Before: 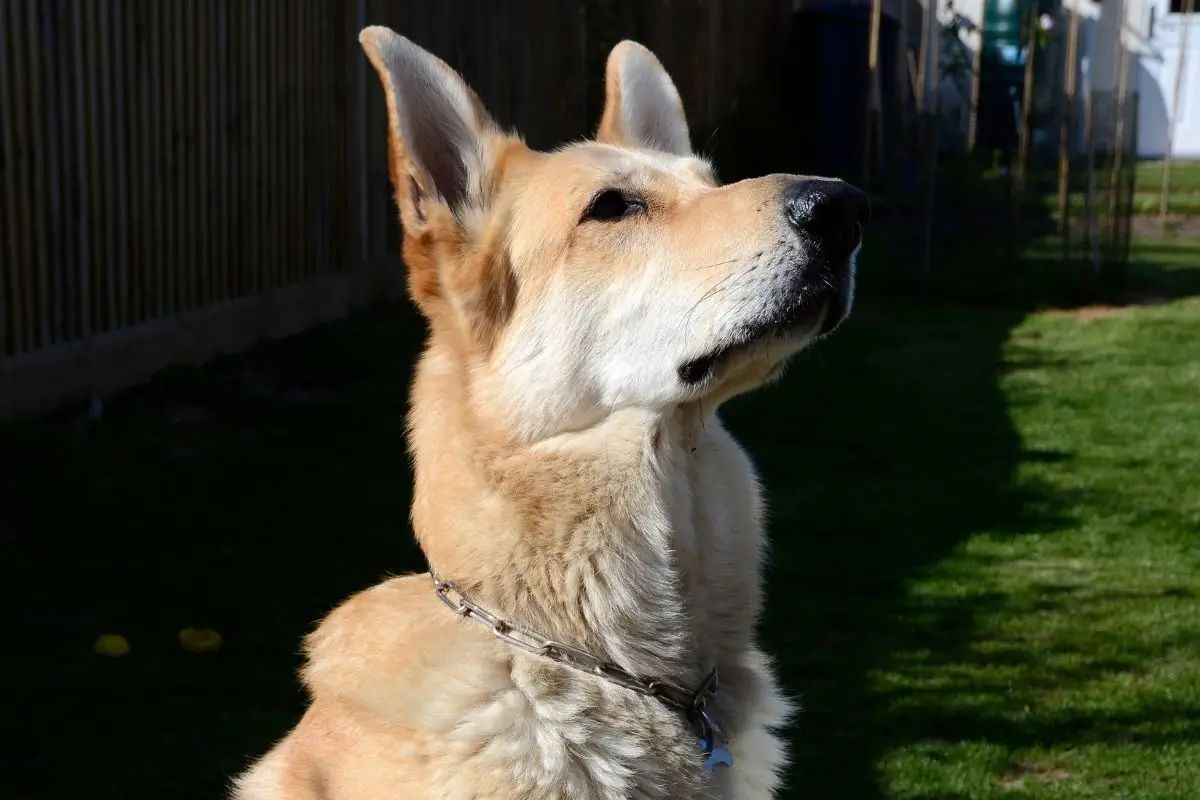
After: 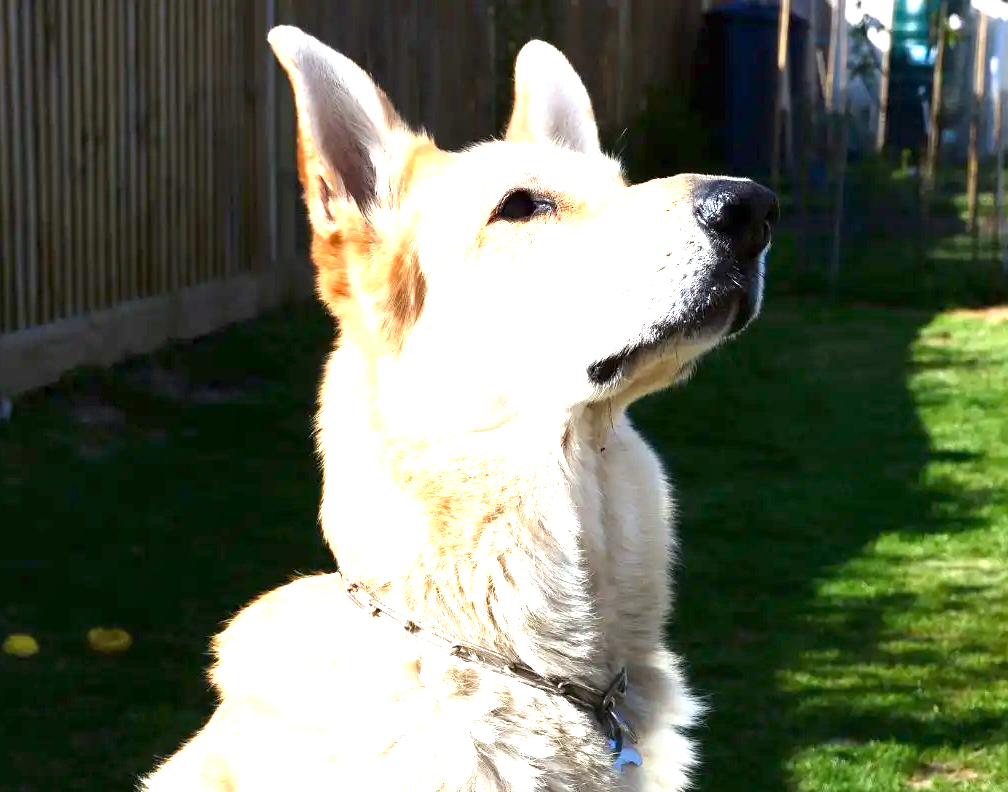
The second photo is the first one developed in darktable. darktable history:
exposure: exposure 2 EV, compensate exposure bias true, compensate highlight preservation false
crop: left 7.598%, right 7.873%
shadows and highlights: shadows 30.86, highlights 0, soften with gaussian
